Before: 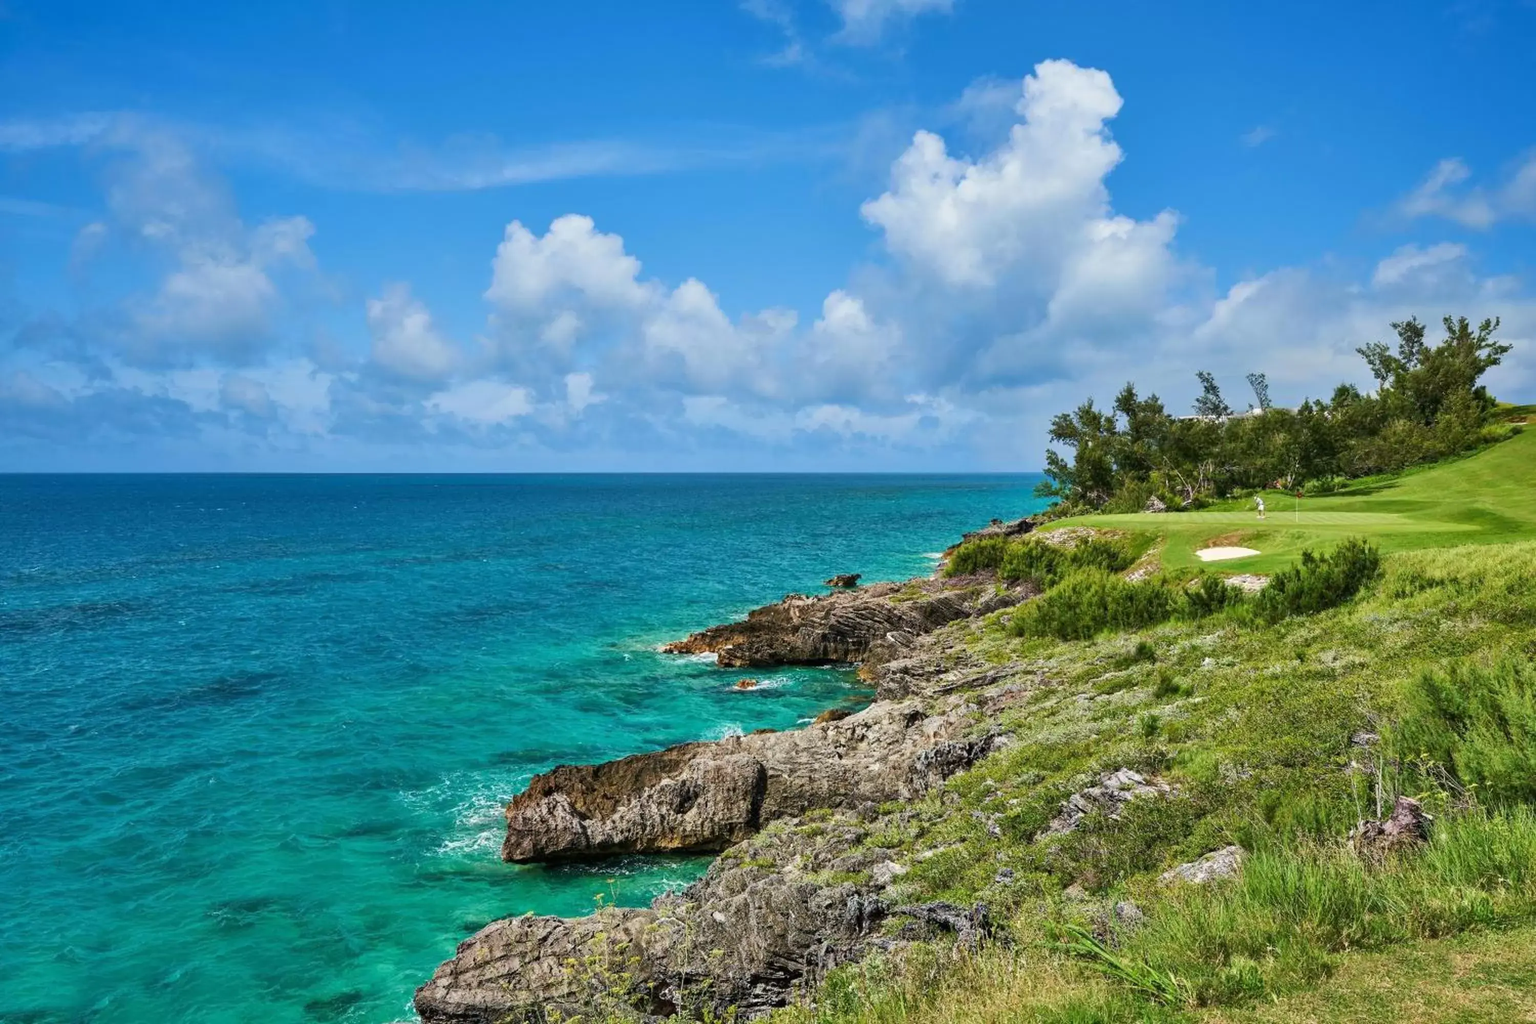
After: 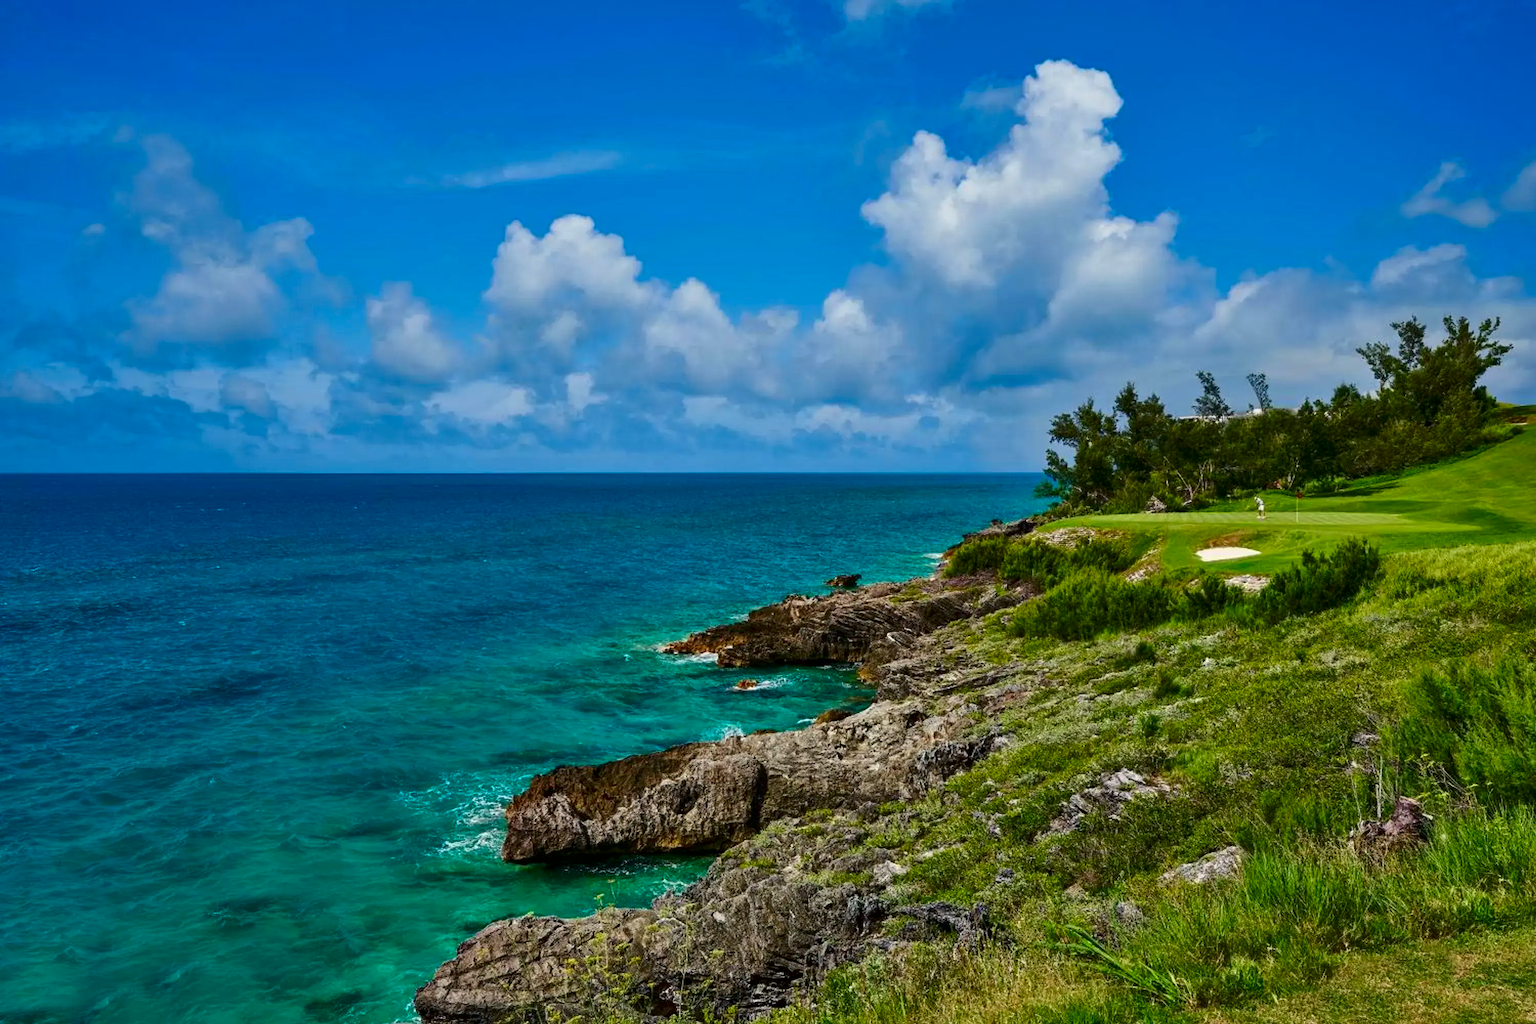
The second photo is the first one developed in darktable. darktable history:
contrast brightness saturation: brightness -0.246, saturation 0.203
